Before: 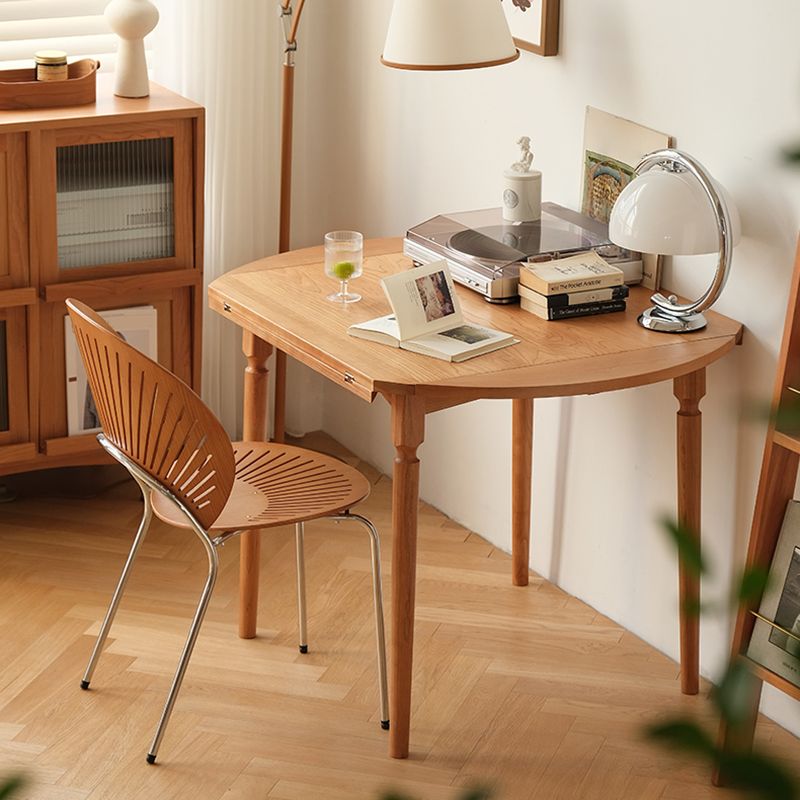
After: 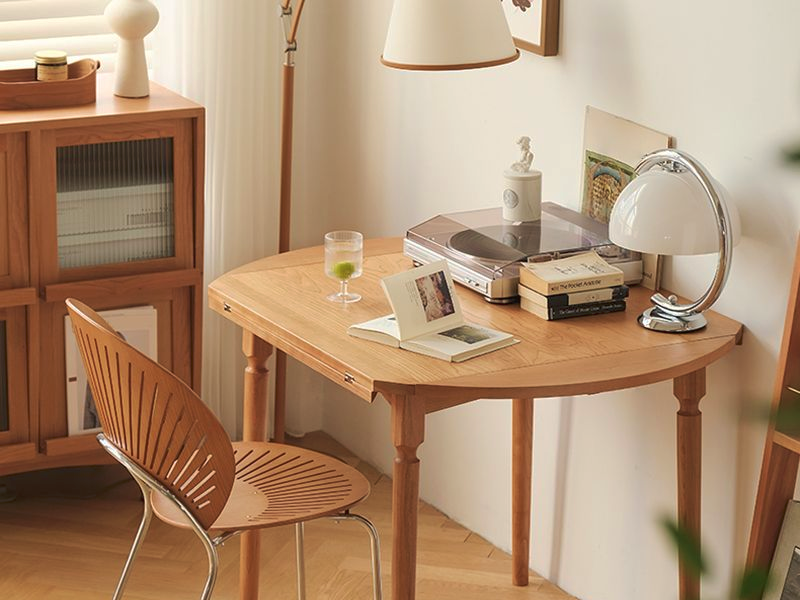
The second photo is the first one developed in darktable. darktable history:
tone curve: curves: ch0 [(0, 0) (0.003, 0.023) (0.011, 0.033) (0.025, 0.057) (0.044, 0.099) (0.069, 0.132) (0.1, 0.155) (0.136, 0.179) (0.177, 0.213) (0.224, 0.255) (0.277, 0.299) (0.335, 0.347) (0.399, 0.407) (0.468, 0.473) (0.543, 0.546) (0.623, 0.619) (0.709, 0.698) (0.801, 0.775) (0.898, 0.871) (1, 1)], preserve colors none
crop: bottom 24.967%
velvia: on, module defaults
